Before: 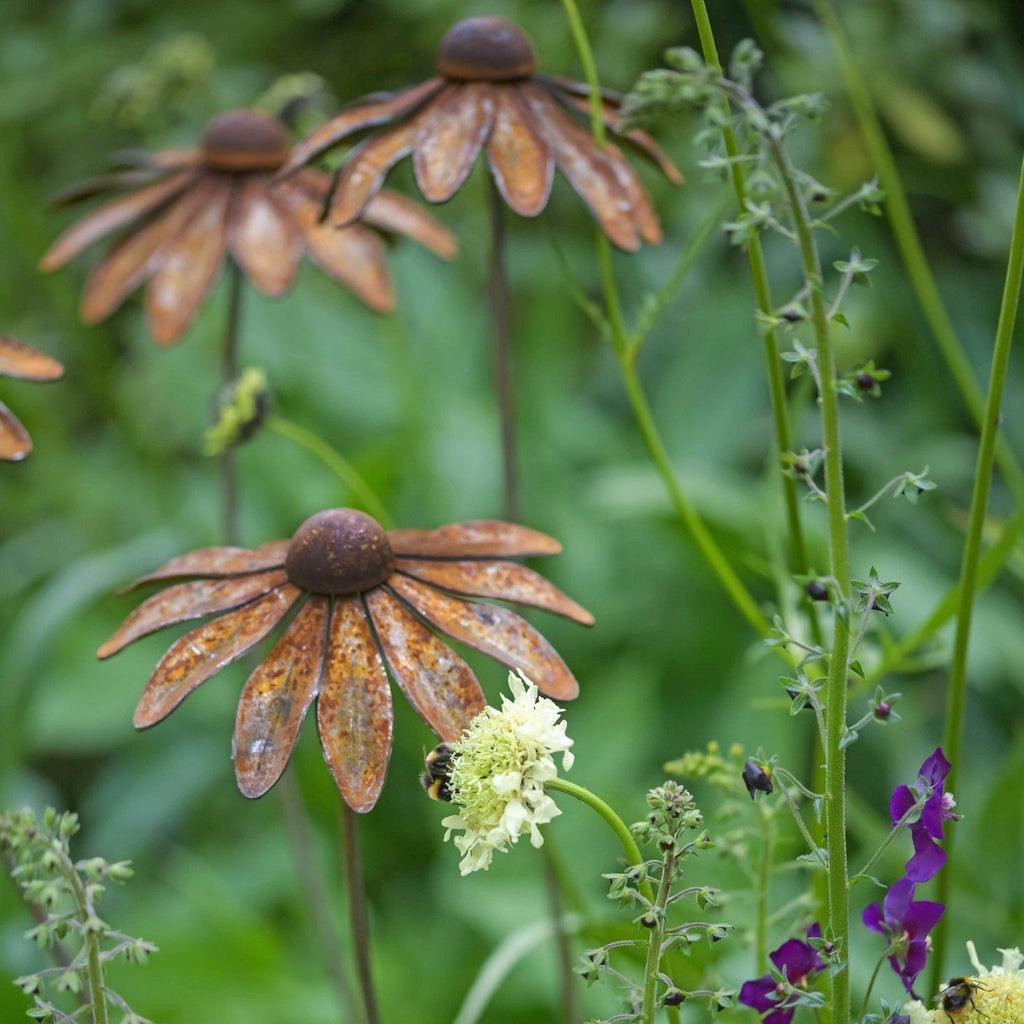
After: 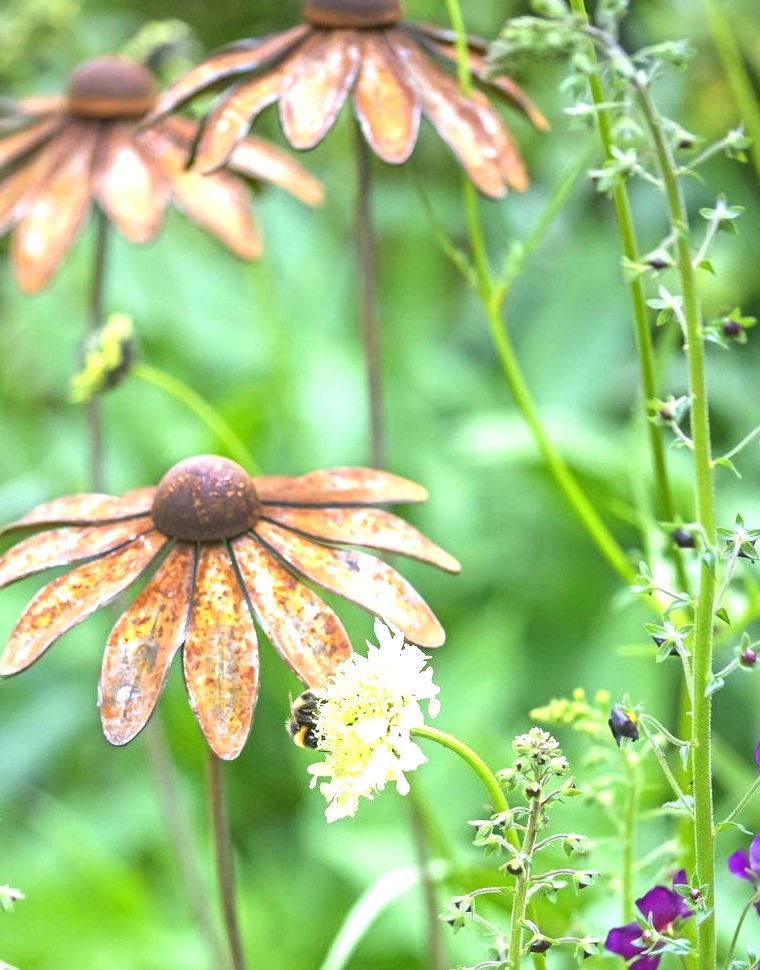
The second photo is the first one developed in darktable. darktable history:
exposure: black level correction 0, exposure 1.5 EV, compensate highlight preservation false
crop and rotate: left 13.15%, top 5.251%, right 12.609%
